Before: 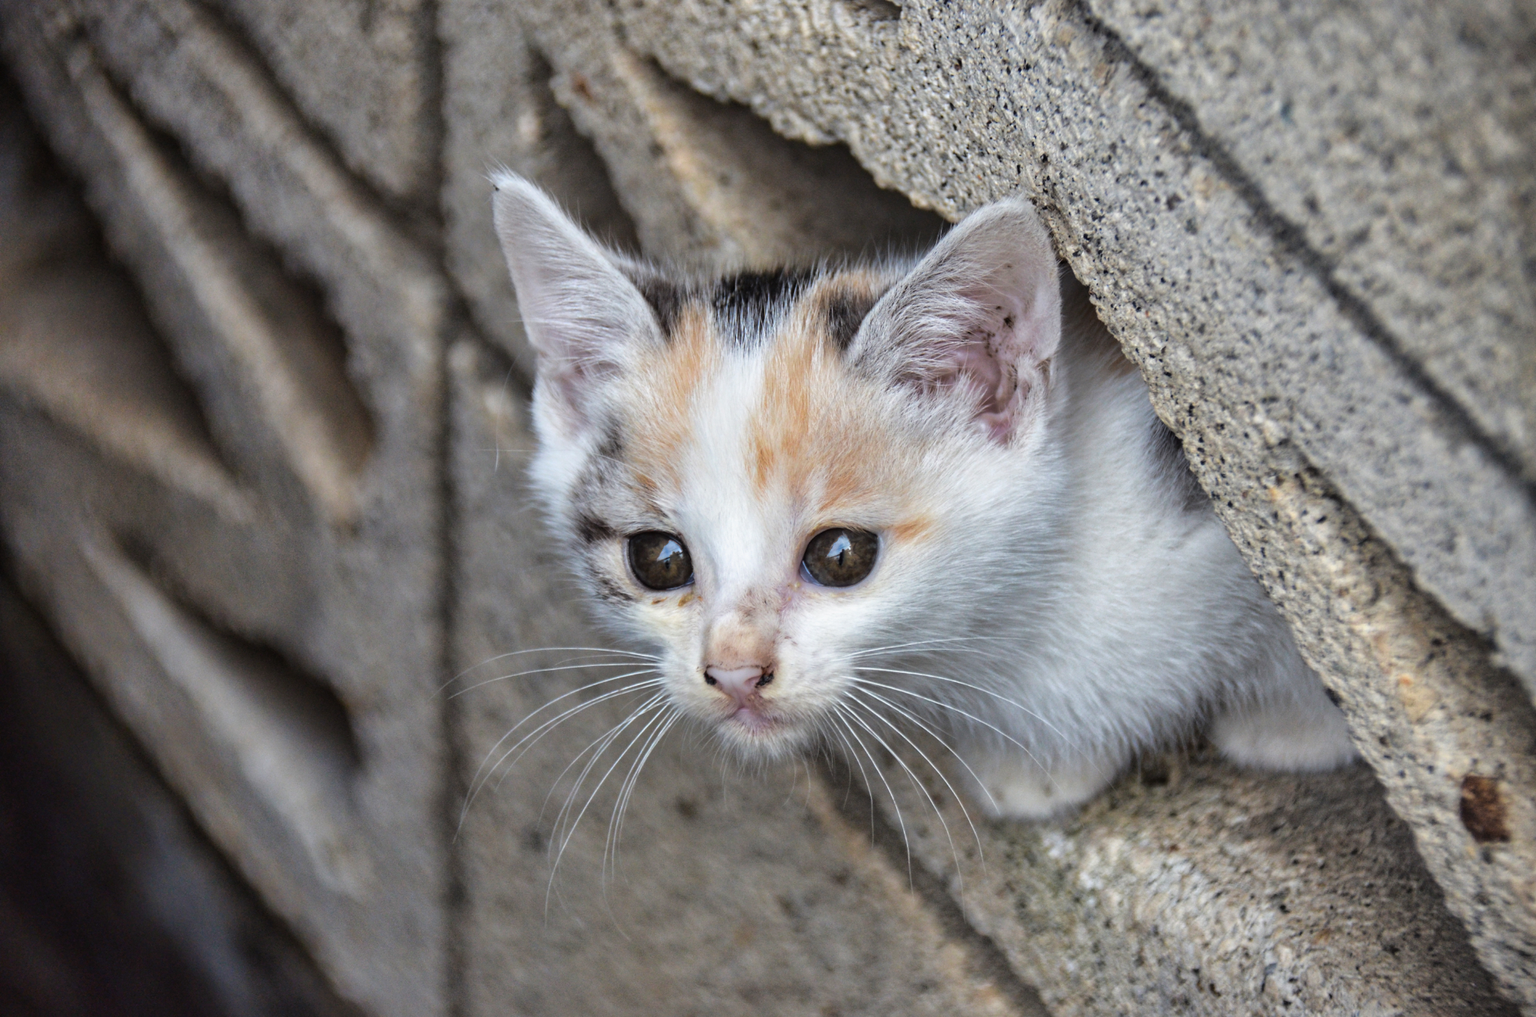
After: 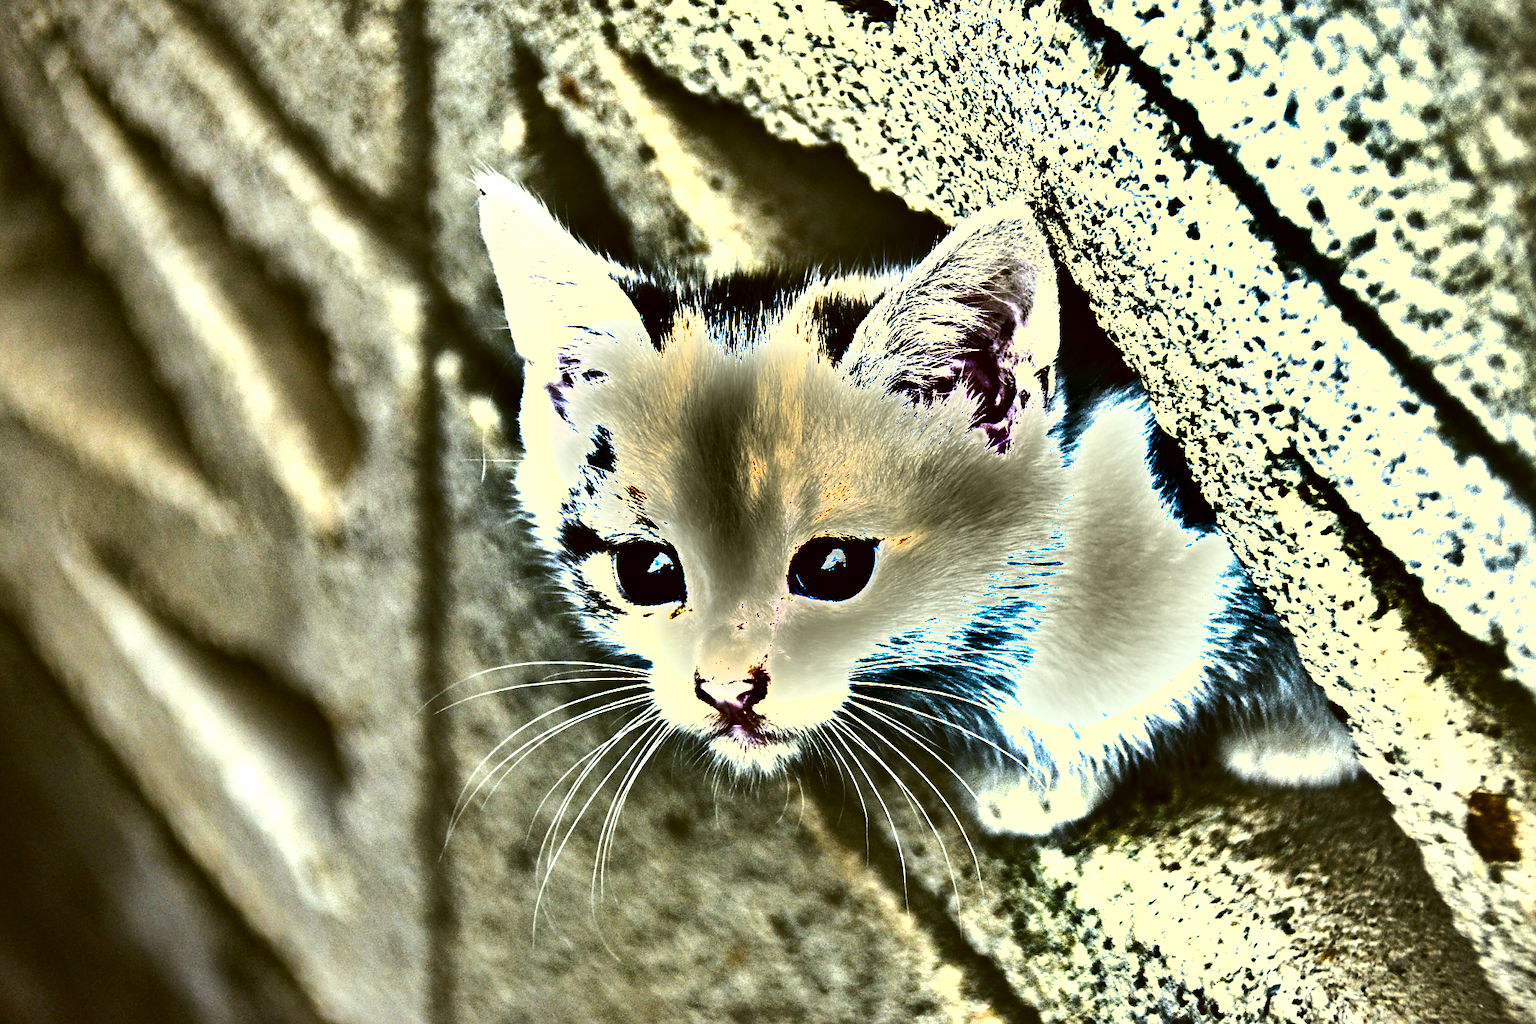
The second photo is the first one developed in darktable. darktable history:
crop and rotate: left 1.574%, right 0.565%, bottom 1.434%
tone equalizer: -8 EV -0.734 EV, -7 EV -0.735 EV, -6 EV -0.599 EV, -5 EV -0.365 EV, -3 EV 0.384 EV, -2 EV 0.6 EV, -1 EV 0.697 EV, +0 EV 0.732 EV, edges refinement/feathering 500, mask exposure compensation -1.57 EV, preserve details no
sharpen: radius 1.82, amount 0.393, threshold 1.156
shadows and highlights: shadows 20.88, highlights -80.88, soften with gaussian
exposure: exposure 1.154 EV, compensate highlight preservation false
color calibration: illuminant Planckian (black body), x 0.376, y 0.374, temperature 4109.64 K
color correction: highlights a* 0.125, highlights b* 29.13, shadows a* -0.227, shadows b* 20.99
